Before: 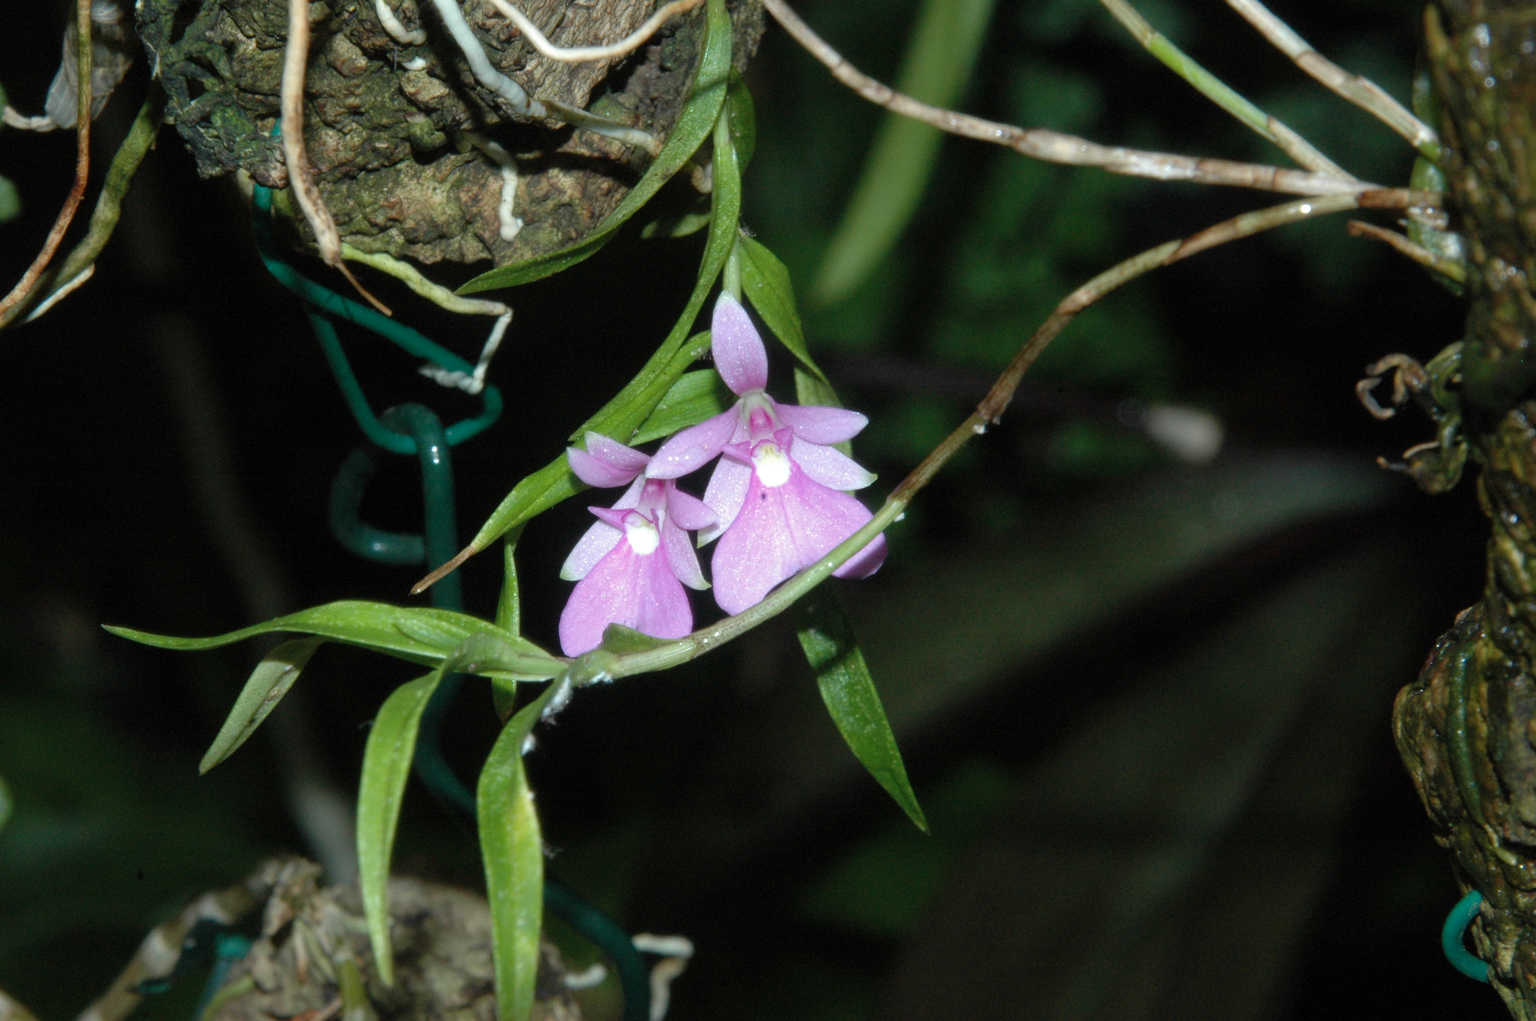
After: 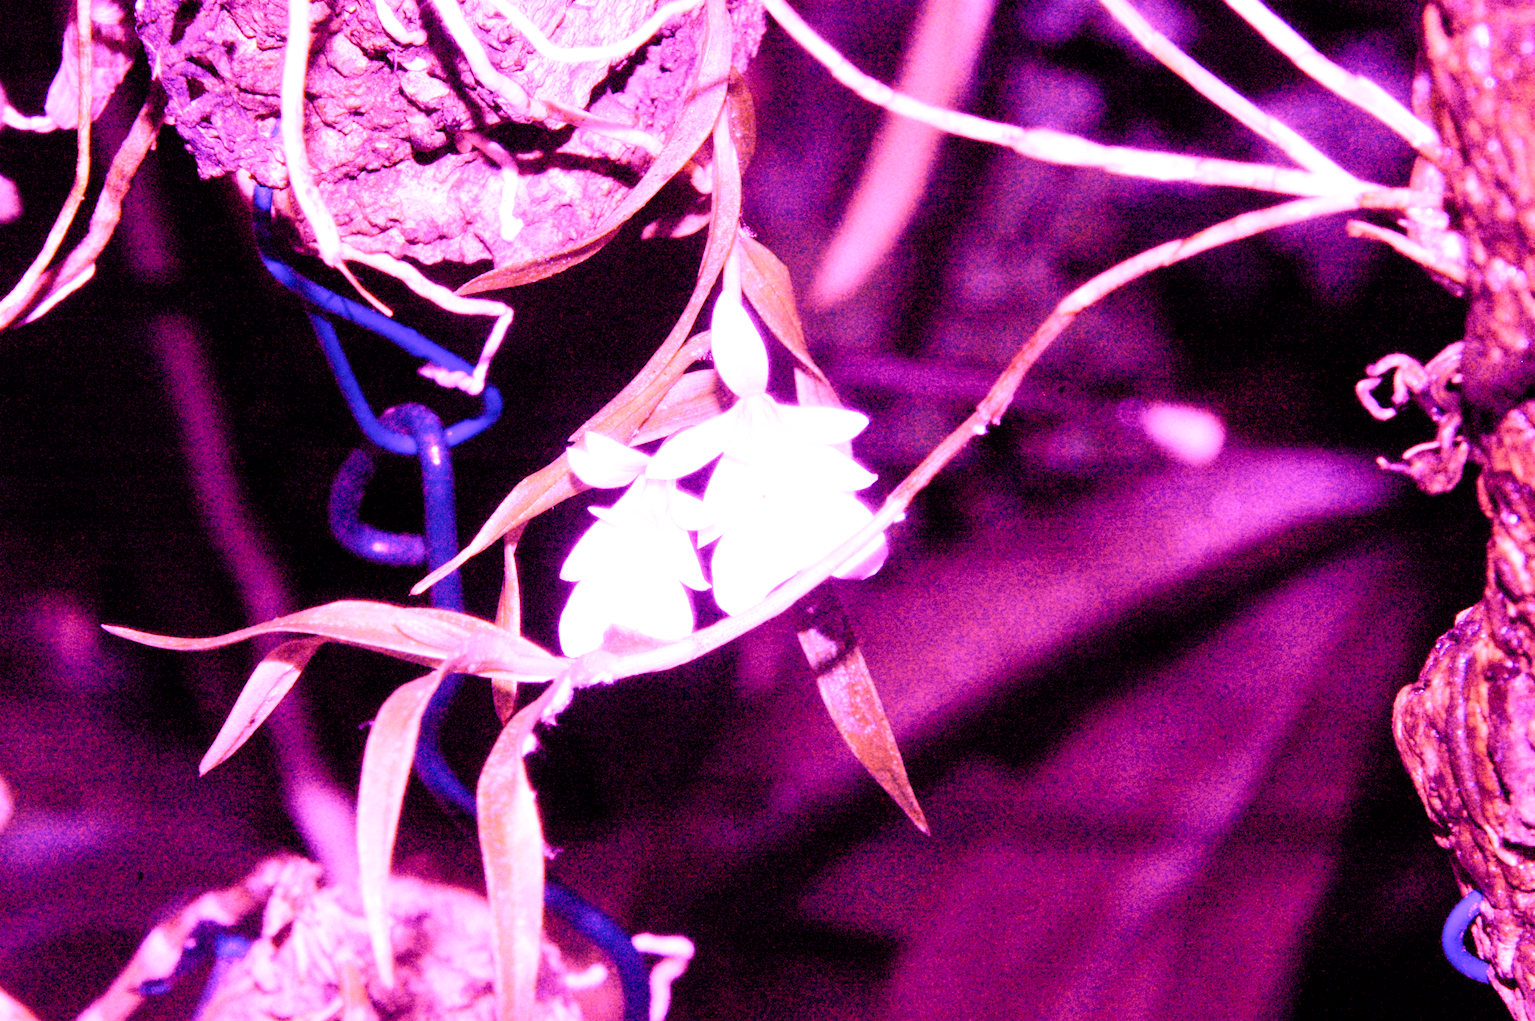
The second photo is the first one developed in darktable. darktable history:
white balance: red 8, blue 8
filmic rgb: middle gray luminance 30%, black relative exposure -9 EV, white relative exposure 7 EV, threshold 6 EV, target black luminance 0%, hardness 2.94, latitude 2.04%, contrast 0.963, highlights saturation mix 5%, shadows ↔ highlights balance 12.16%, add noise in highlights 0, preserve chrominance no, color science v3 (2019), use custom middle-gray values true, iterations of high-quality reconstruction 0, contrast in highlights soft, enable highlight reconstruction true
